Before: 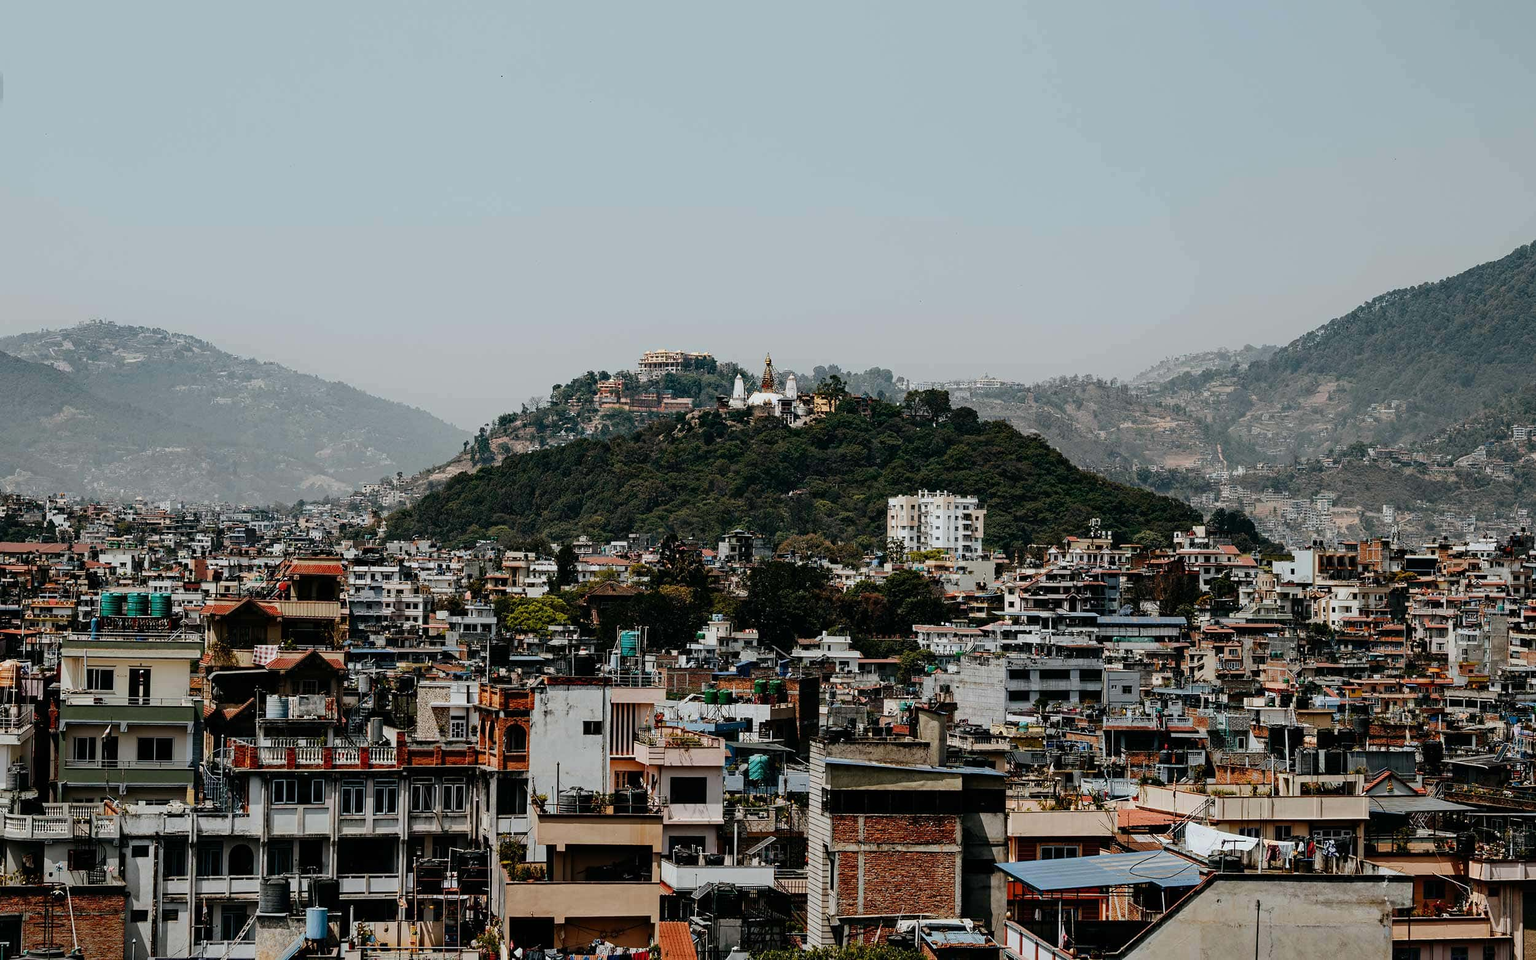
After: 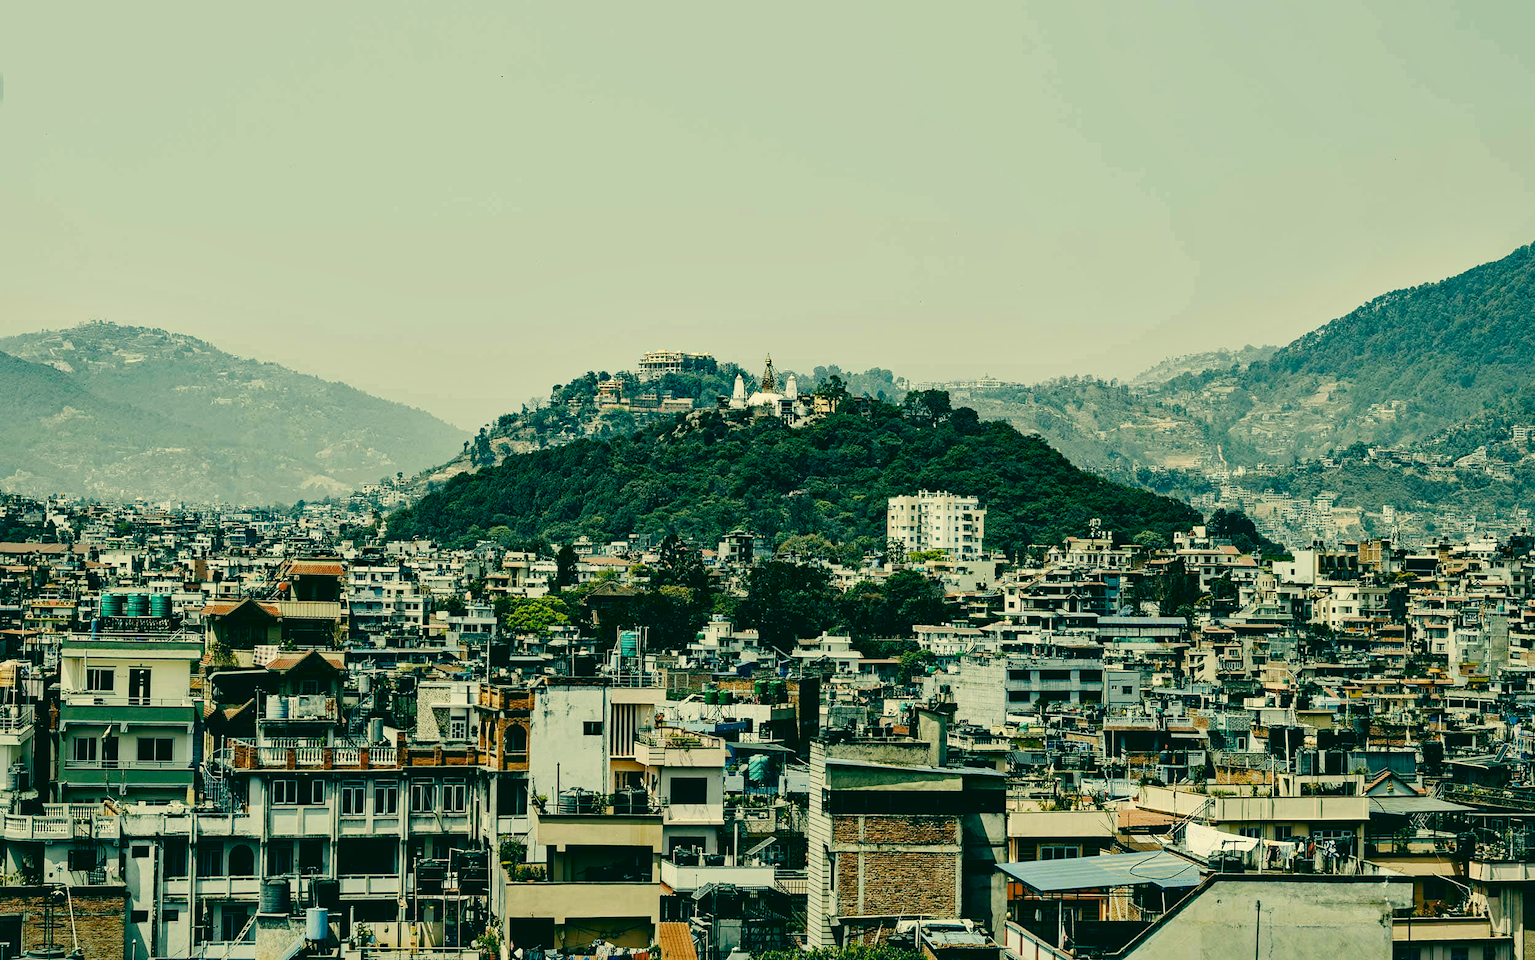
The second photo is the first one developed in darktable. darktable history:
color calibration: illuminant as shot in camera, x 0.369, y 0.376, temperature 4327.62 K, clip negative RGB from gamut false
base curve: curves: ch0 [(0, 0) (0.158, 0.273) (0.879, 0.895) (1, 1)], preserve colors none
exposure: exposure -0.04 EV, compensate exposure bias true, compensate highlight preservation false
color correction: highlights a* 2.27, highlights b* 34.17, shadows a* -37.12, shadows b* -6.26
local contrast: mode bilateral grid, contrast 24, coarseness 60, detail 152%, midtone range 0.2
